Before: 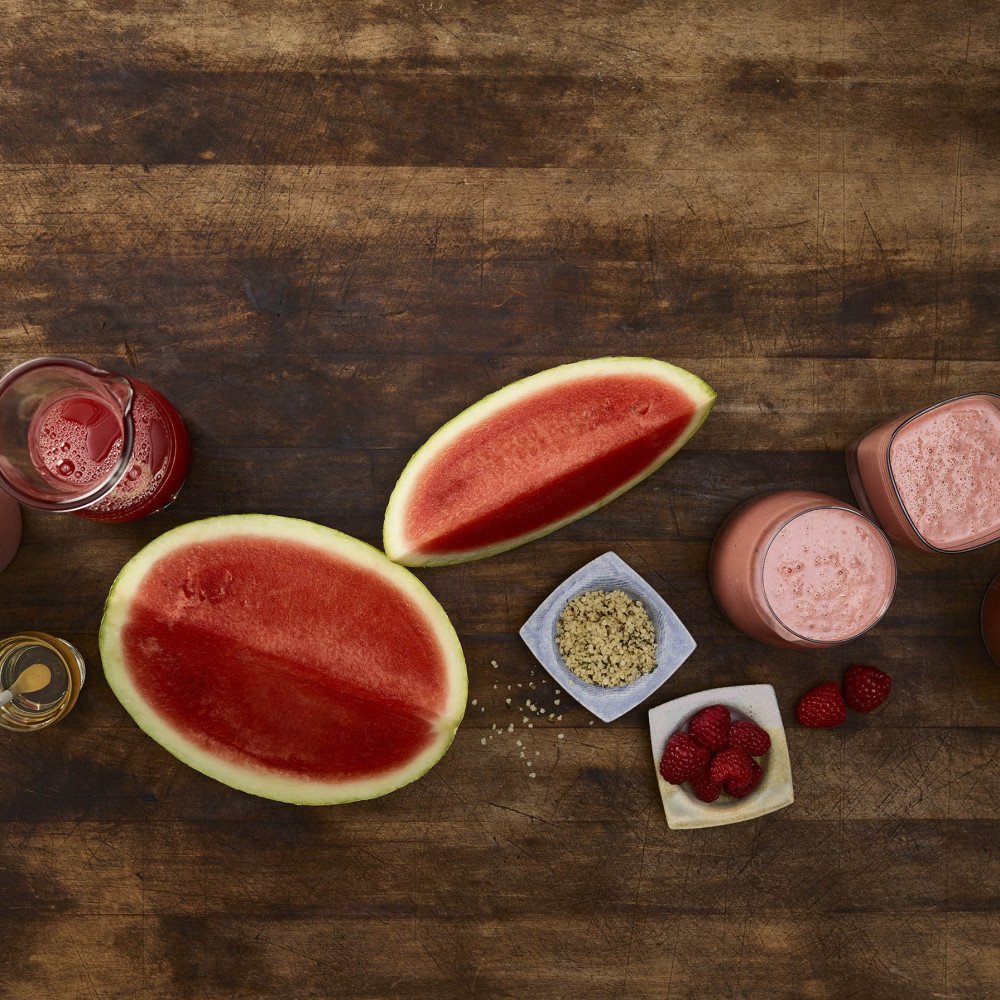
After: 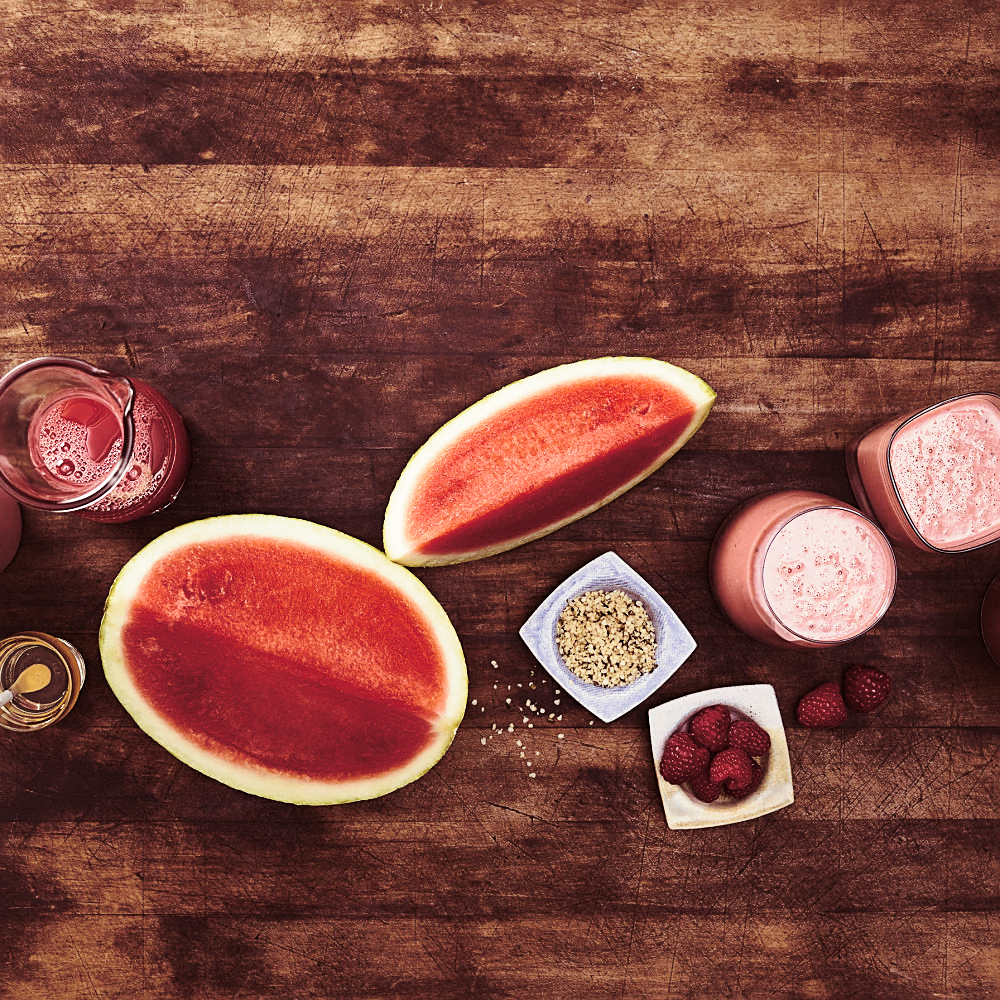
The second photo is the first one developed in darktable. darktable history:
sharpen: on, module defaults
white balance: red 1.05, blue 1.072
split-toning: on, module defaults
base curve: curves: ch0 [(0, 0) (0.028, 0.03) (0.121, 0.232) (0.46, 0.748) (0.859, 0.968) (1, 1)], preserve colors none
